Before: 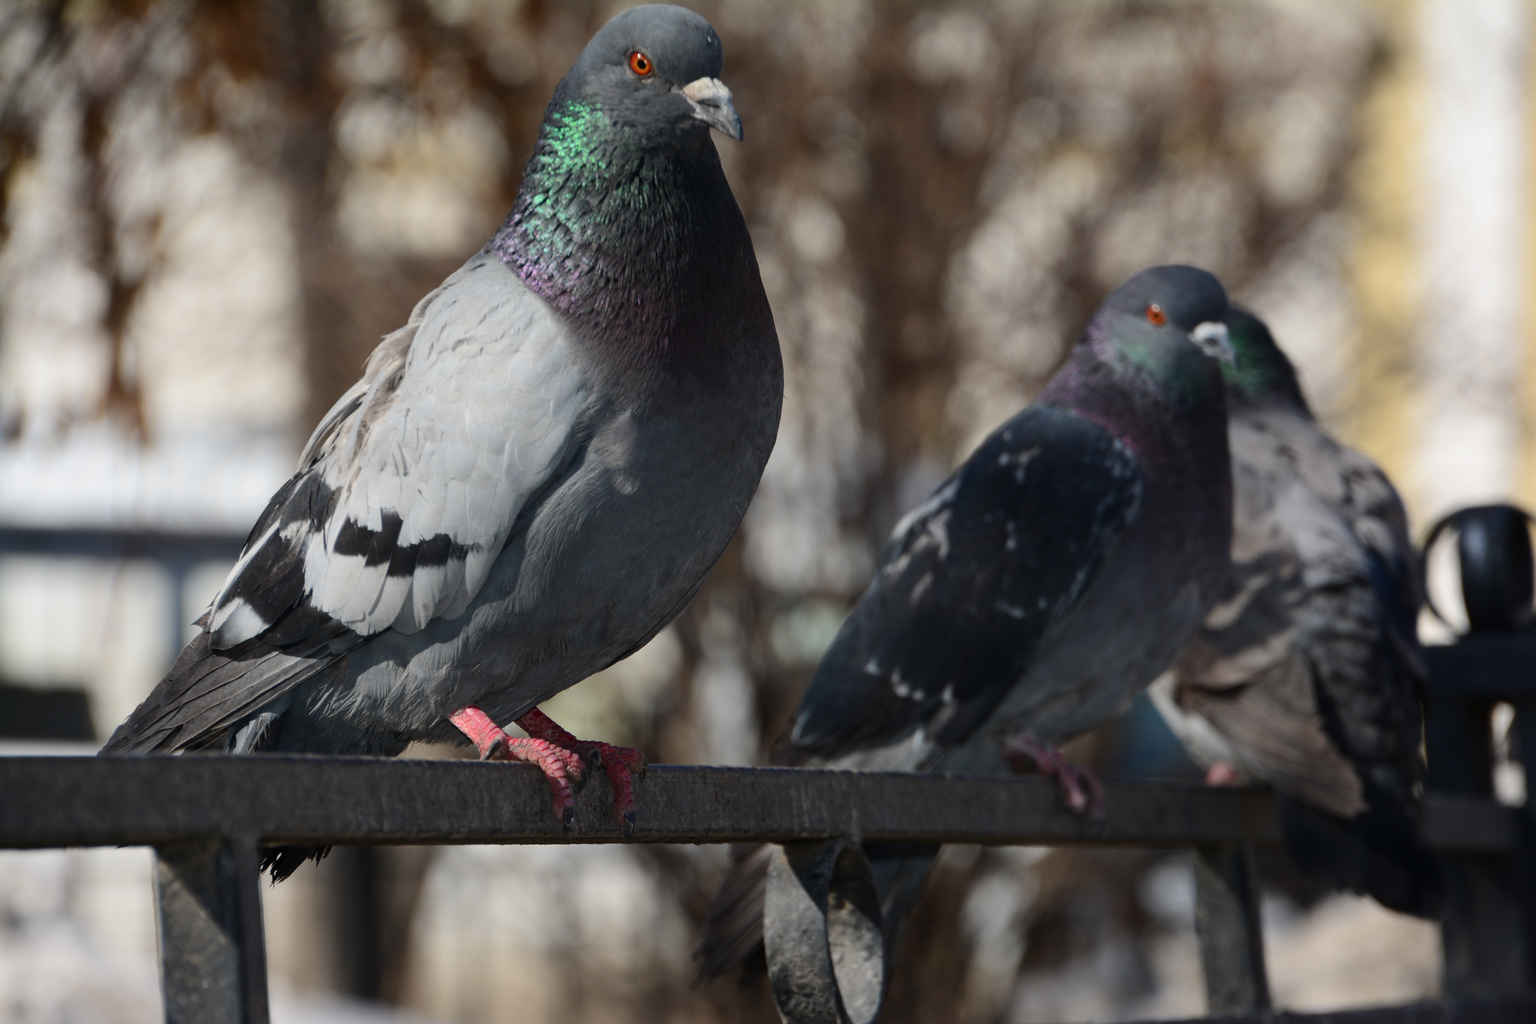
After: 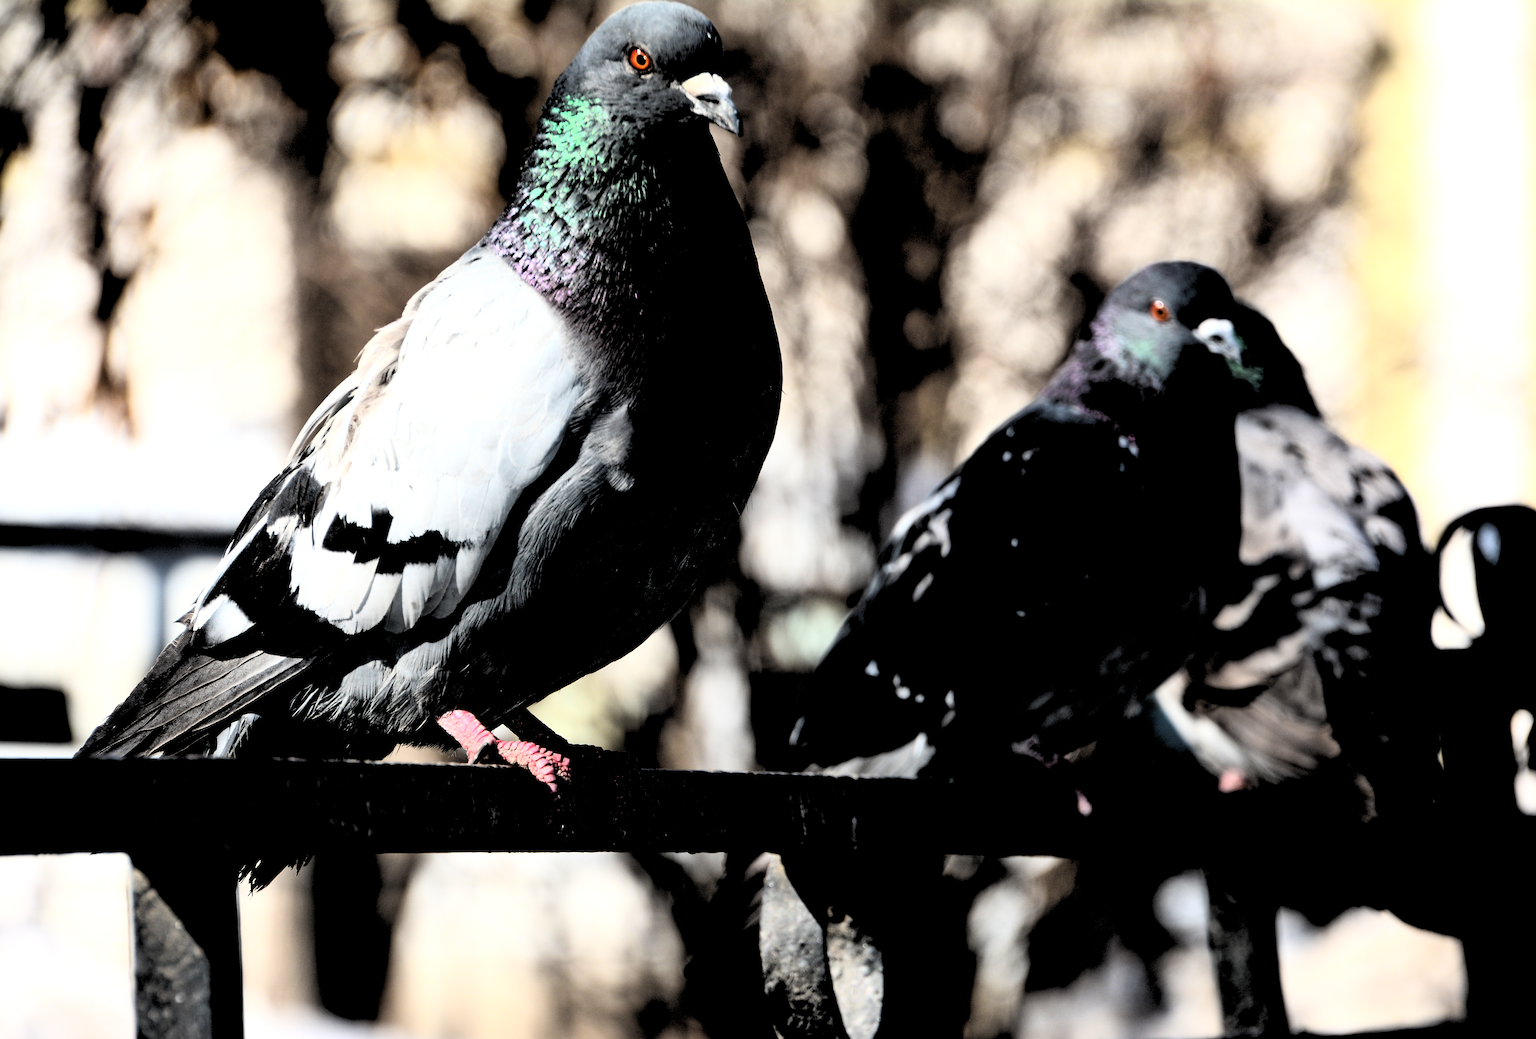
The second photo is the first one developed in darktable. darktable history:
shadows and highlights: shadows 30.86, highlights 0, soften with gaussian
rotate and perspective: rotation 0.226°, lens shift (vertical) -0.042, crop left 0.023, crop right 0.982, crop top 0.006, crop bottom 0.994
sharpen: on, module defaults
rgb levels: levels [[0.034, 0.472, 0.904], [0, 0.5, 1], [0, 0.5, 1]]
rgb curve: curves: ch0 [(0, 0) (0.21, 0.15) (0.24, 0.21) (0.5, 0.75) (0.75, 0.96) (0.89, 0.99) (1, 1)]; ch1 [(0, 0.02) (0.21, 0.13) (0.25, 0.2) (0.5, 0.67) (0.75, 0.9) (0.89, 0.97) (1, 1)]; ch2 [(0, 0.02) (0.21, 0.13) (0.25, 0.2) (0.5, 0.67) (0.75, 0.9) (0.89, 0.97) (1, 1)], compensate middle gray true
